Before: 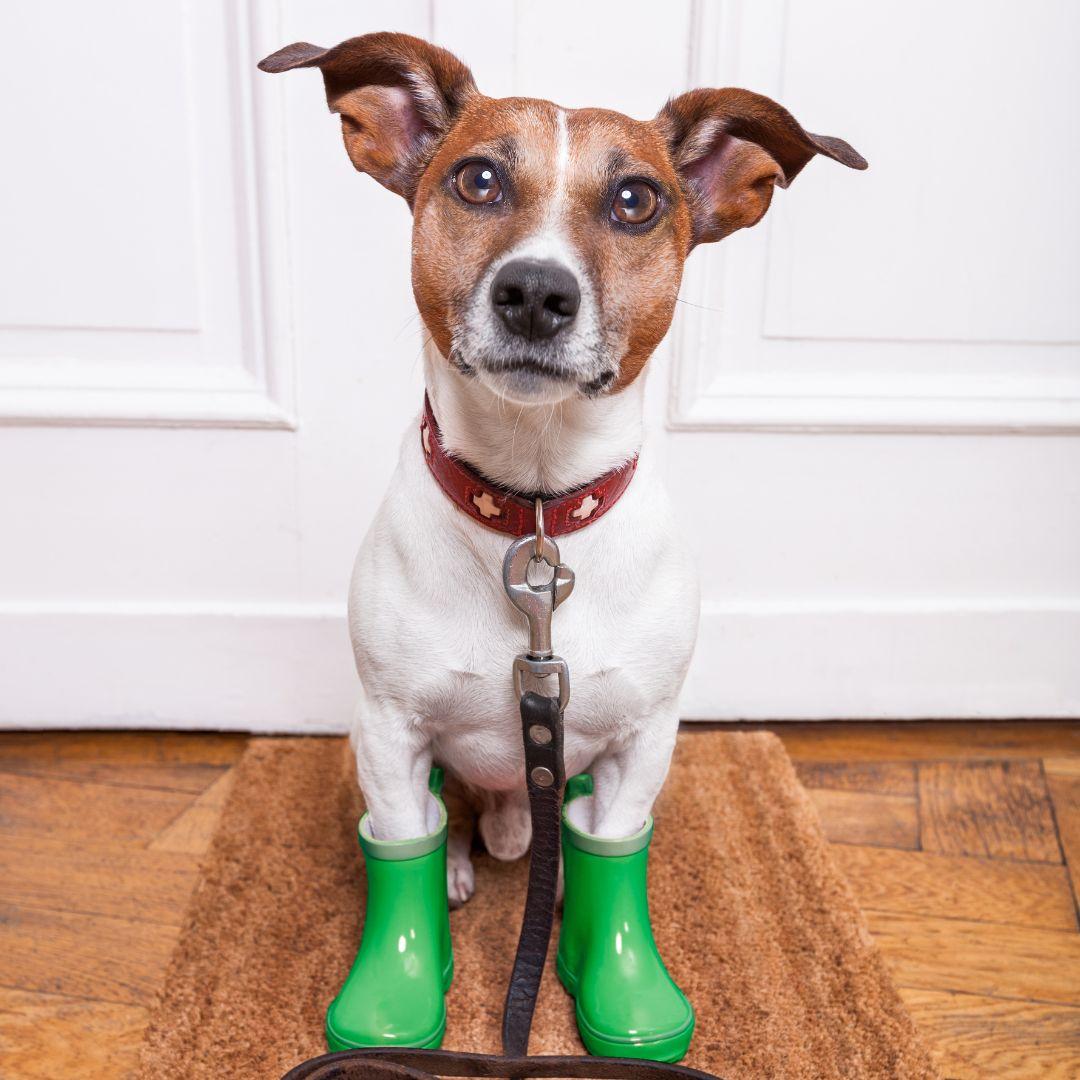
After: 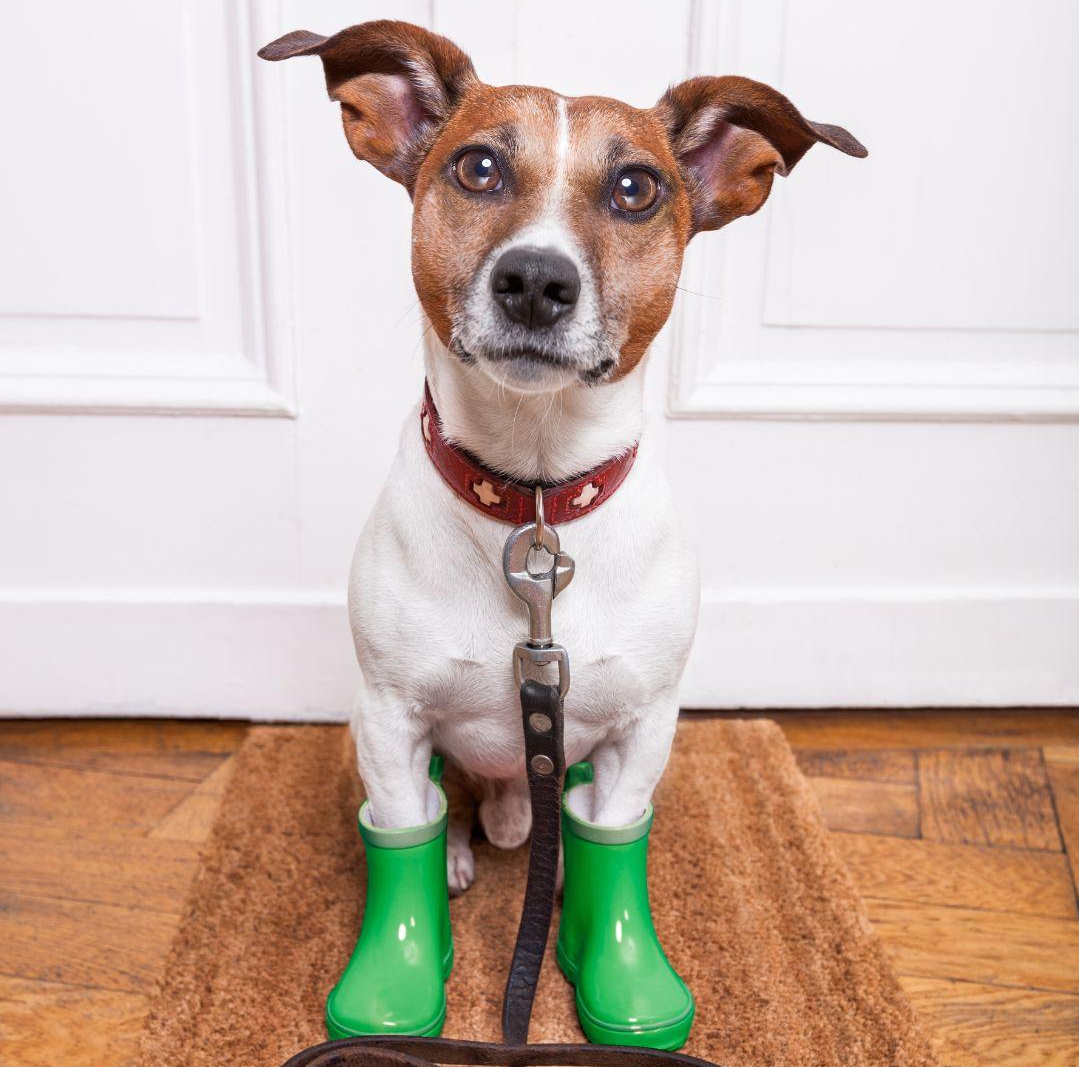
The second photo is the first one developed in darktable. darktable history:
crop: top 1.159%, right 0.024%
